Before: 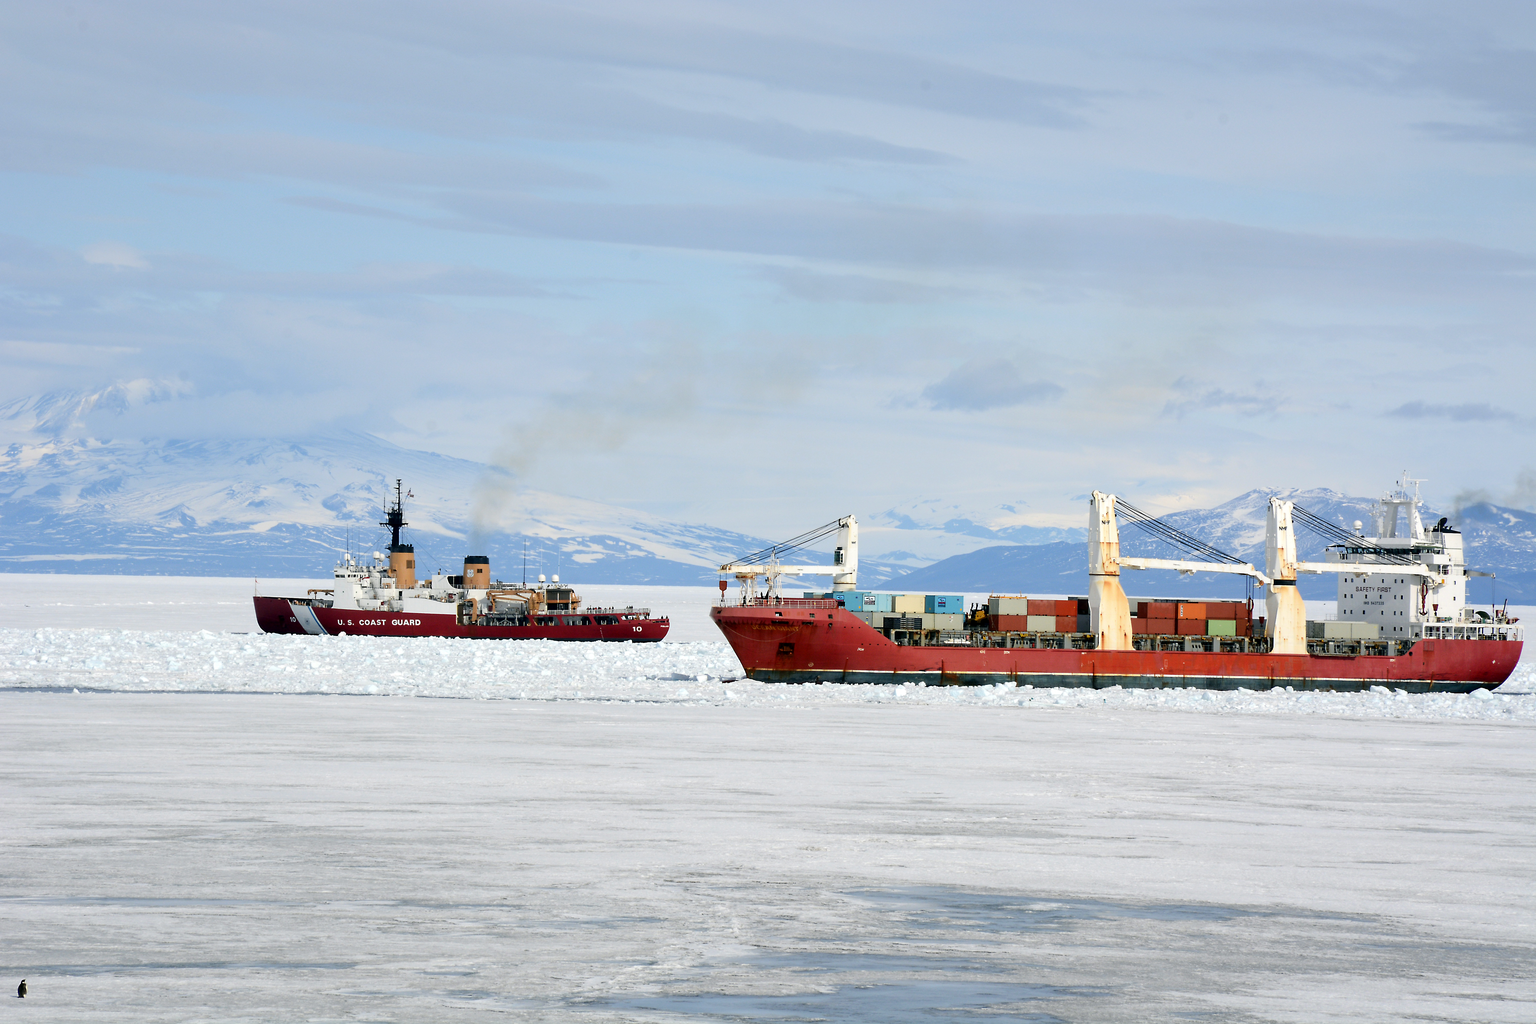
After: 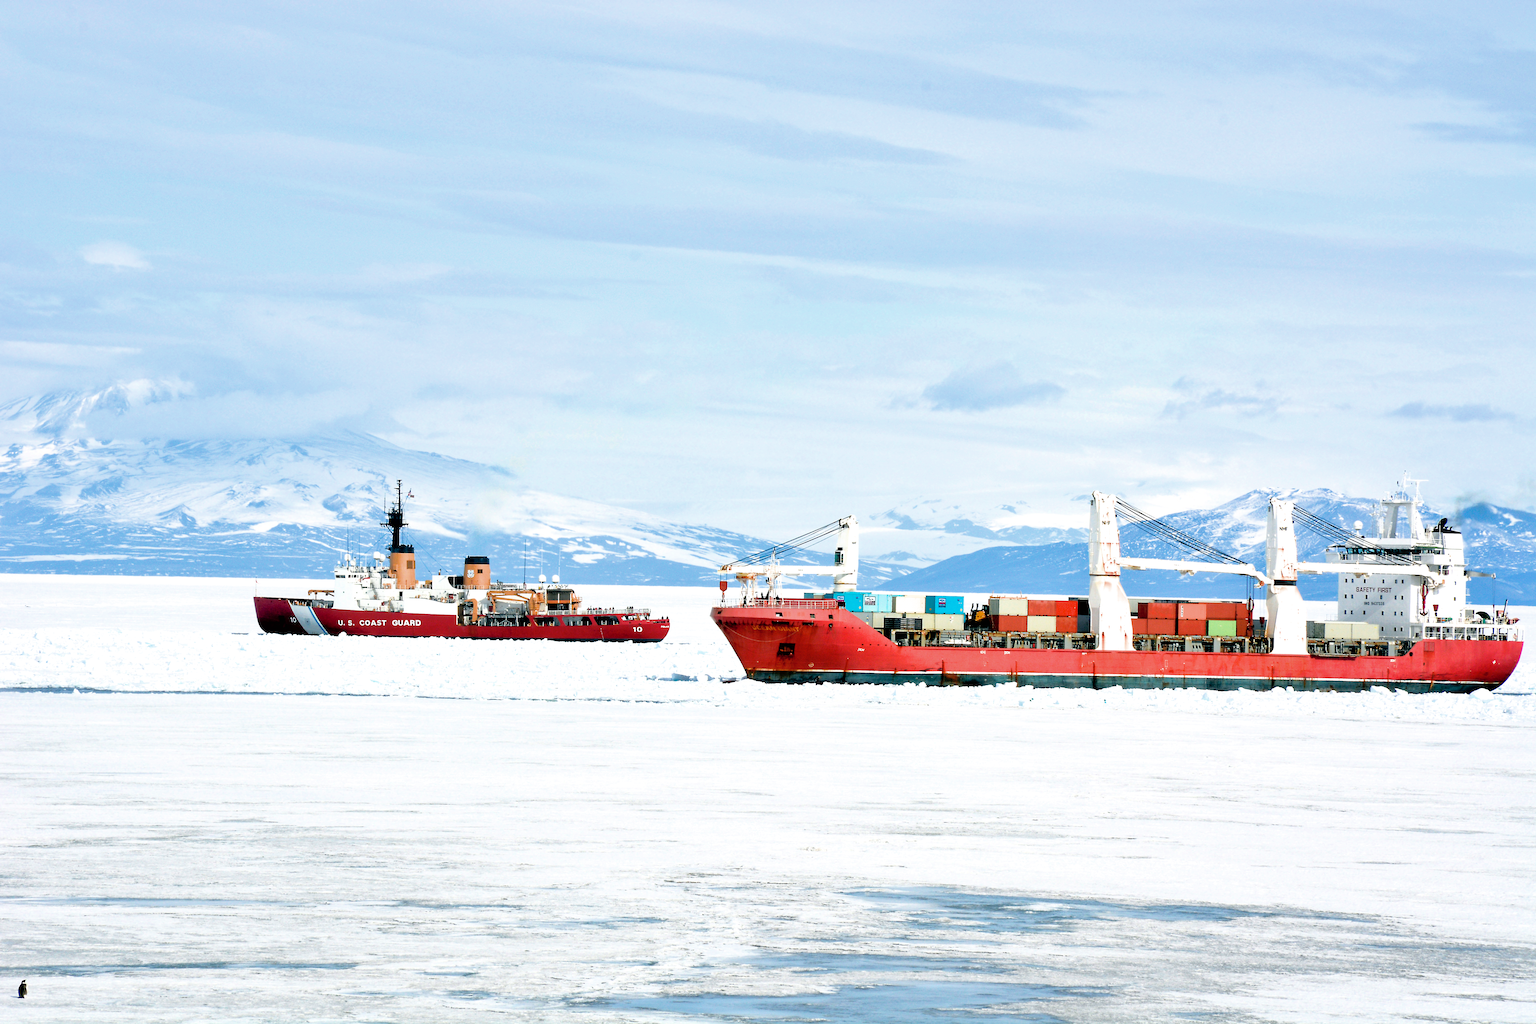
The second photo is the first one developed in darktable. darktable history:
filmic rgb: black relative exposure -9.52 EV, white relative exposure 3.05 EV, hardness 6.09
tone equalizer: -8 EV -1.11 EV, -7 EV -0.973 EV, -6 EV -0.84 EV, -5 EV -0.571 EV, -3 EV 0.556 EV, -2 EV 0.84 EV, -1 EV 1.01 EV, +0 EV 1.08 EV
shadows and highlights: on, module defaults
